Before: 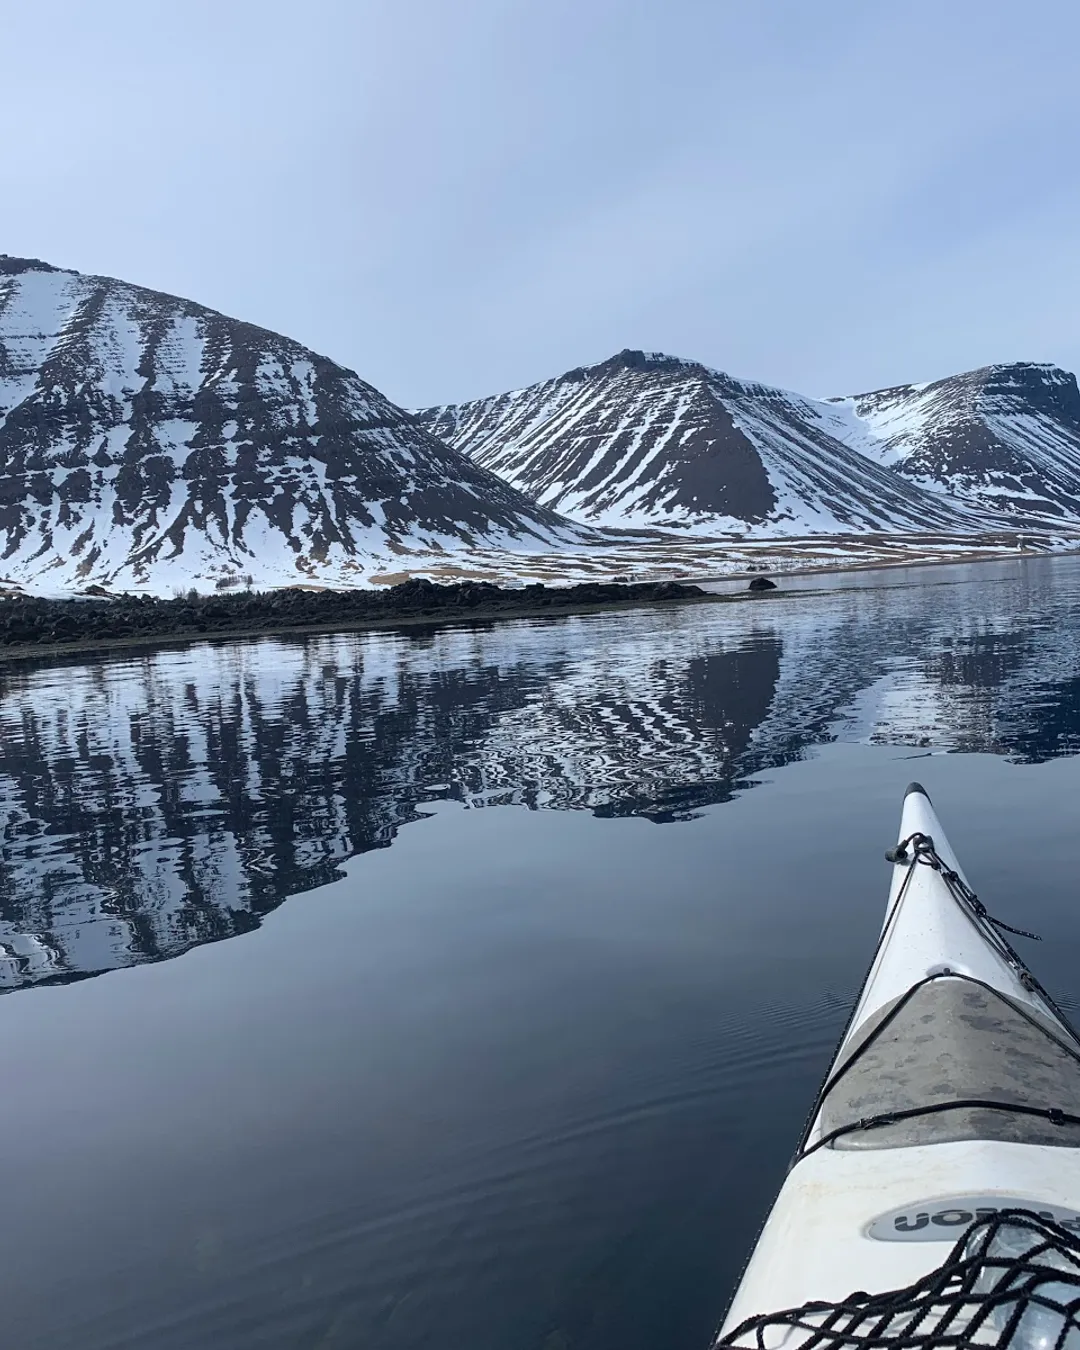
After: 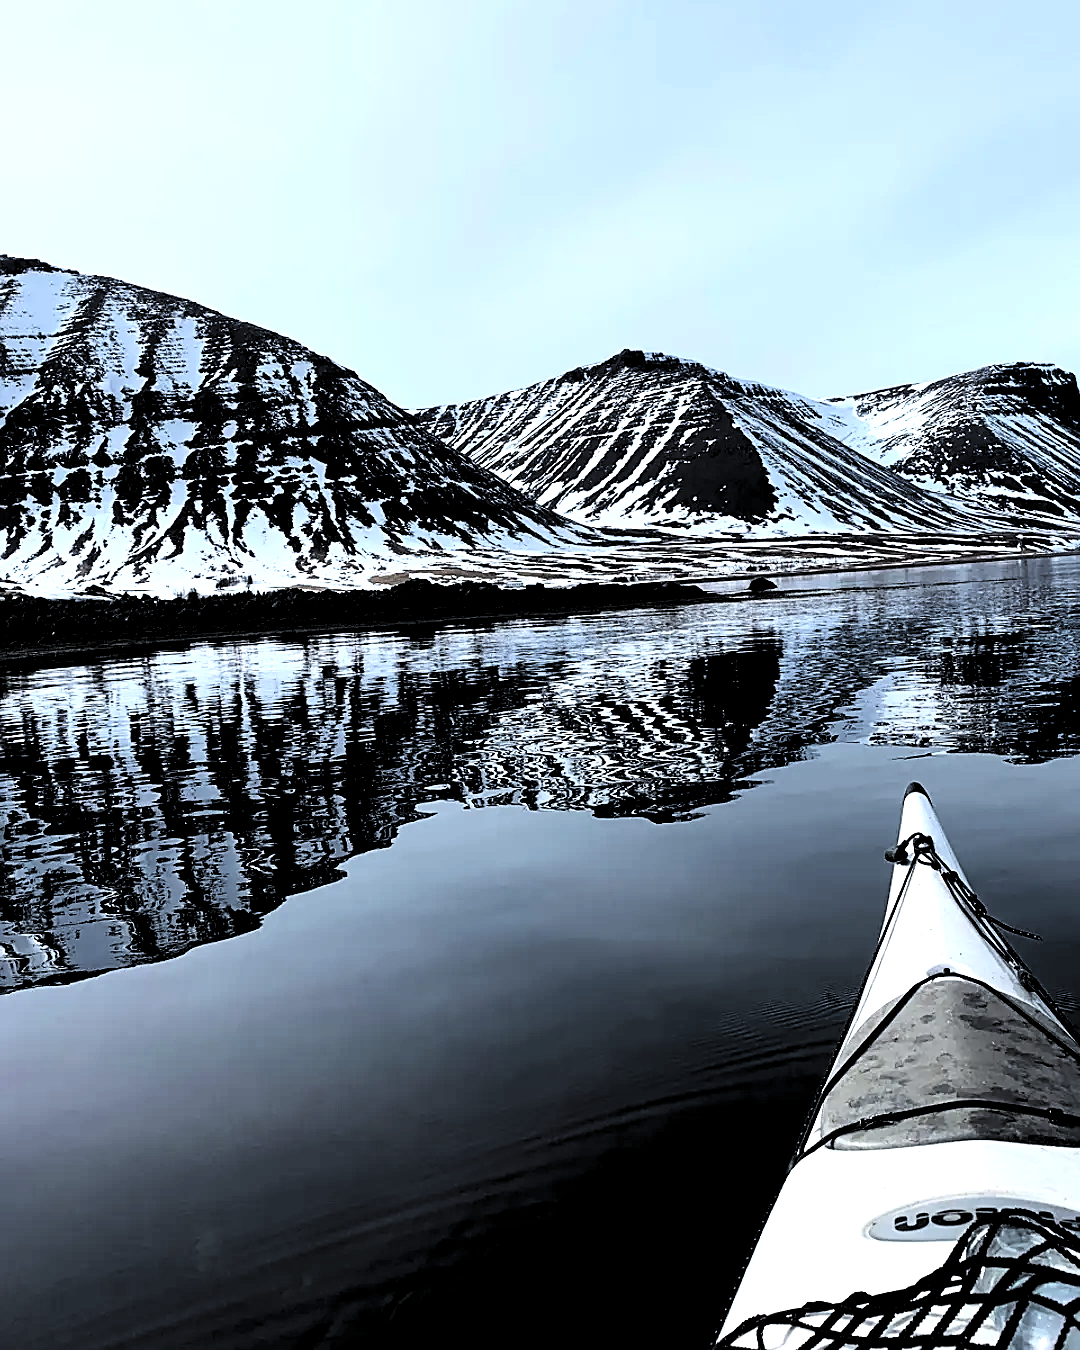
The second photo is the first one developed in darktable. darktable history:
sharpen: on, module defaults
tone curve: curves: ch0 [(0, 0) (0.195, 0.109) (0.751, 0.848) (1, 1)], color space Lab, linked channels, preserve colors none
levels: levels [0.182, 0.542, 0.902]
